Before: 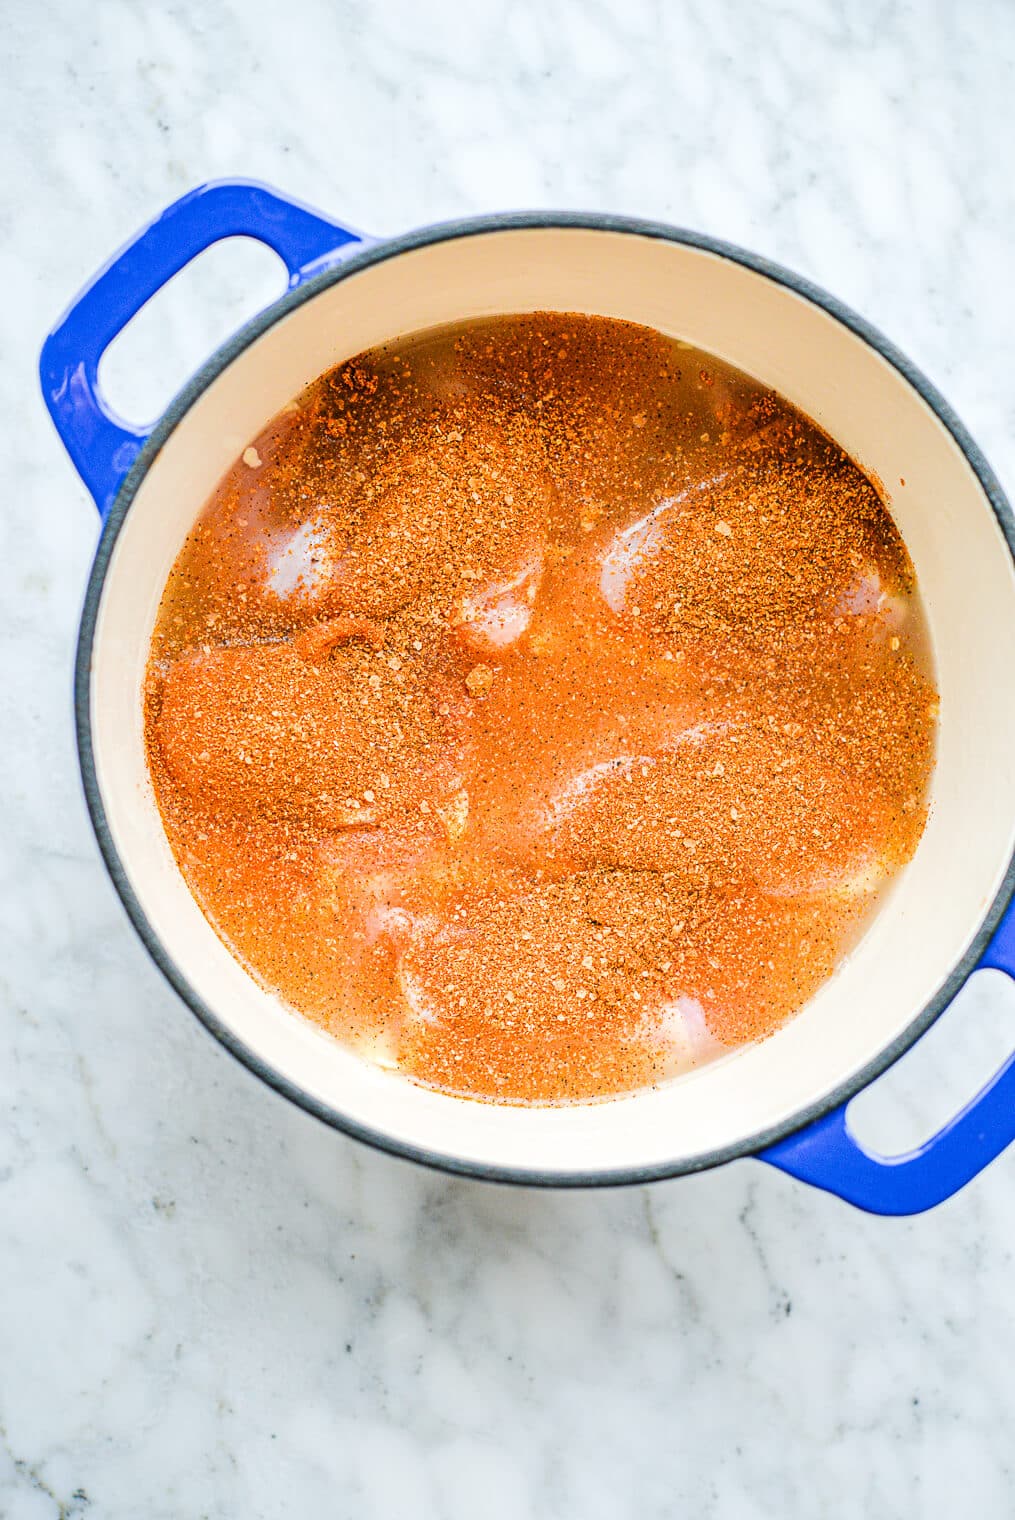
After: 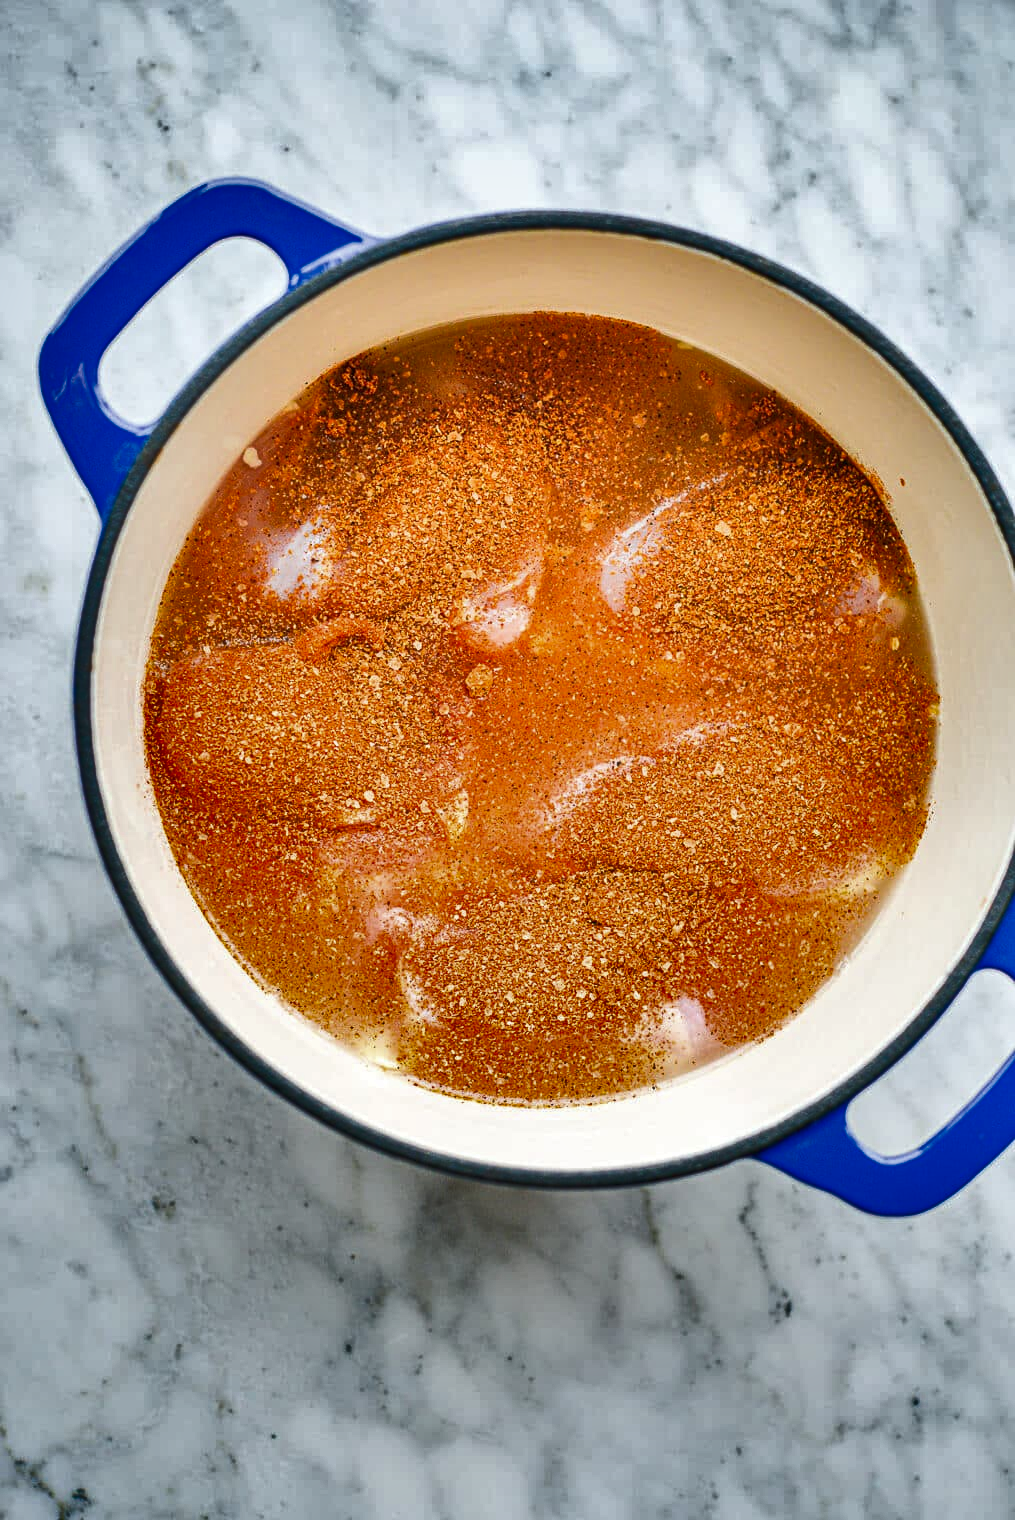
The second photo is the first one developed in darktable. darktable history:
shadows and highlights: shadows 24.58, highlights -78.88, soften with gaussian
